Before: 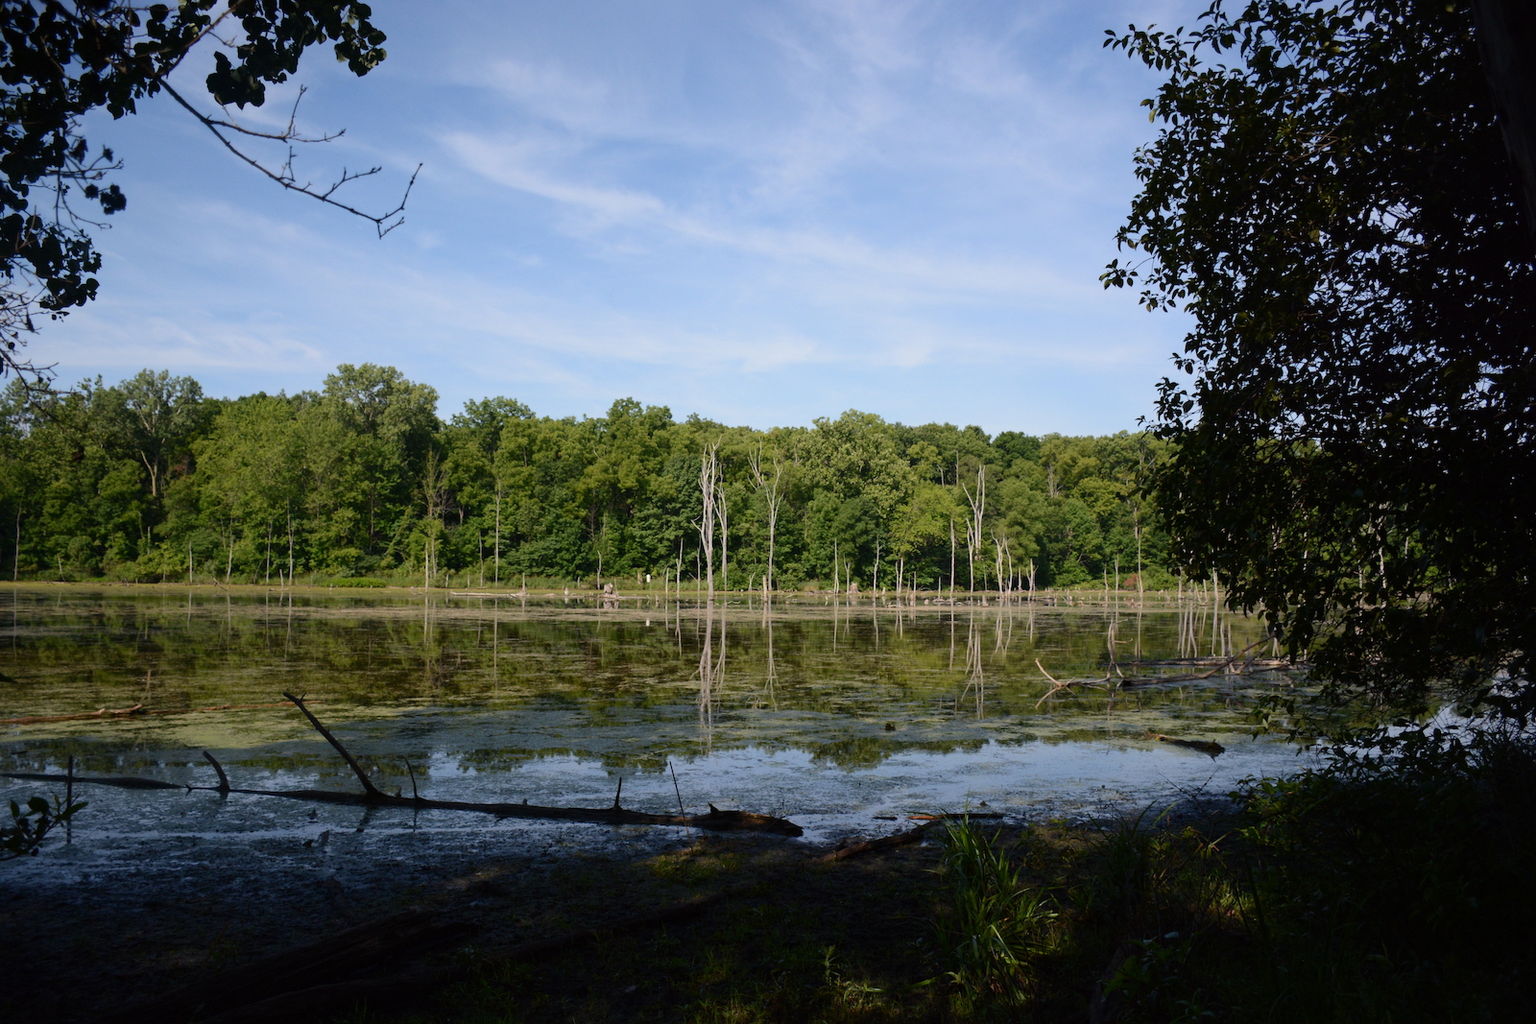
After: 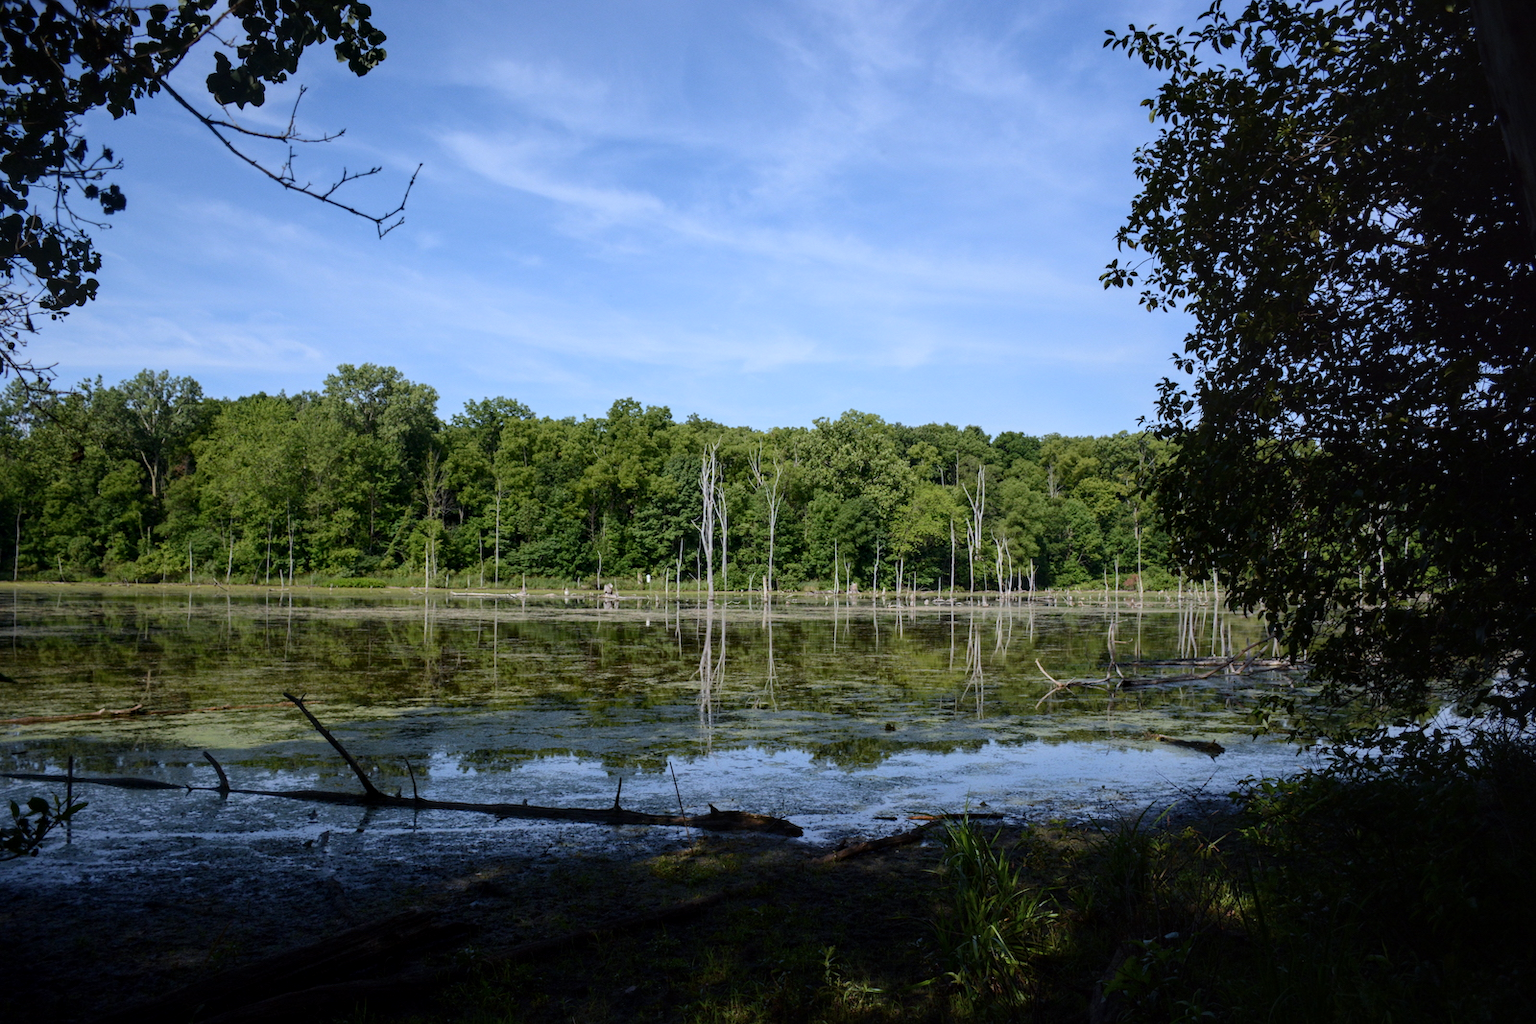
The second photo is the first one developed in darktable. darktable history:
white balance: red 0.924, blue 1.095
local contrast: on, module defaults
